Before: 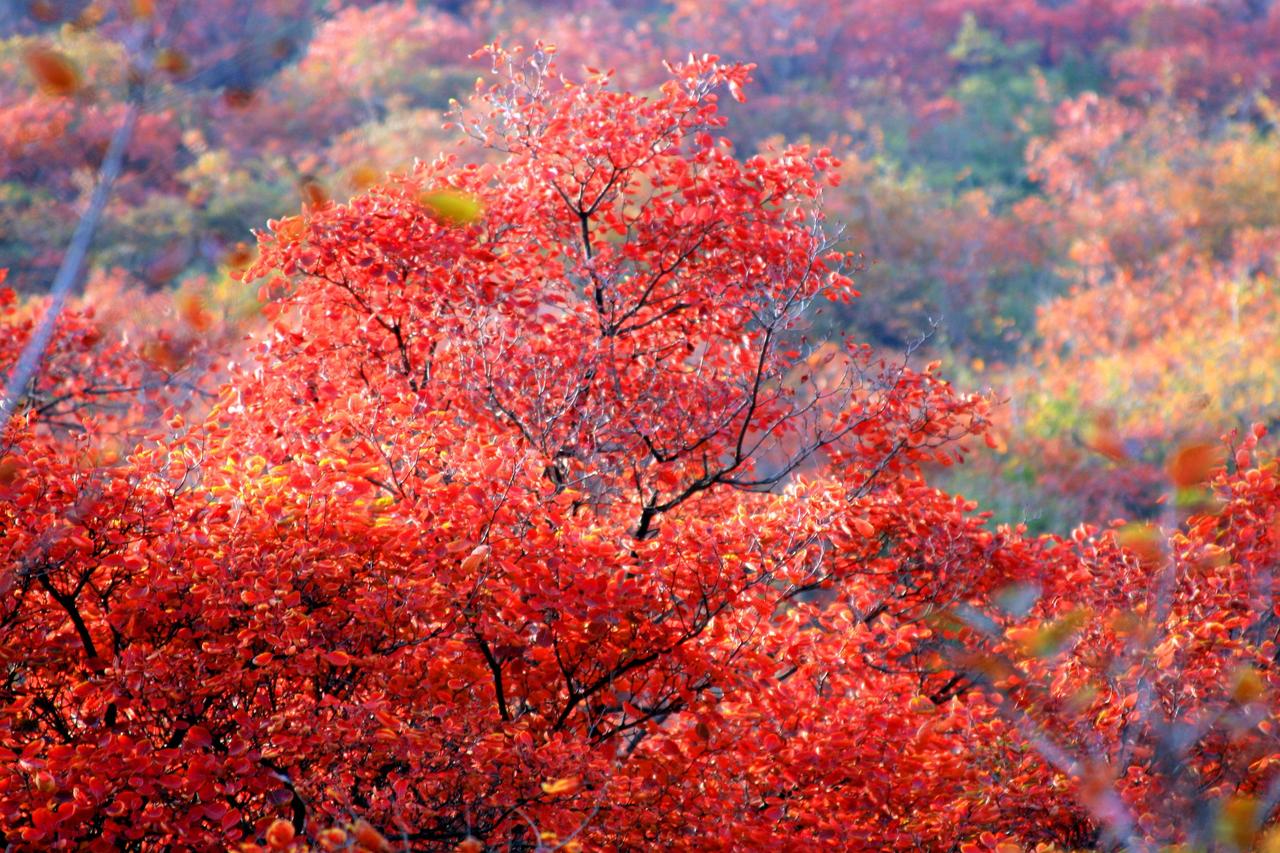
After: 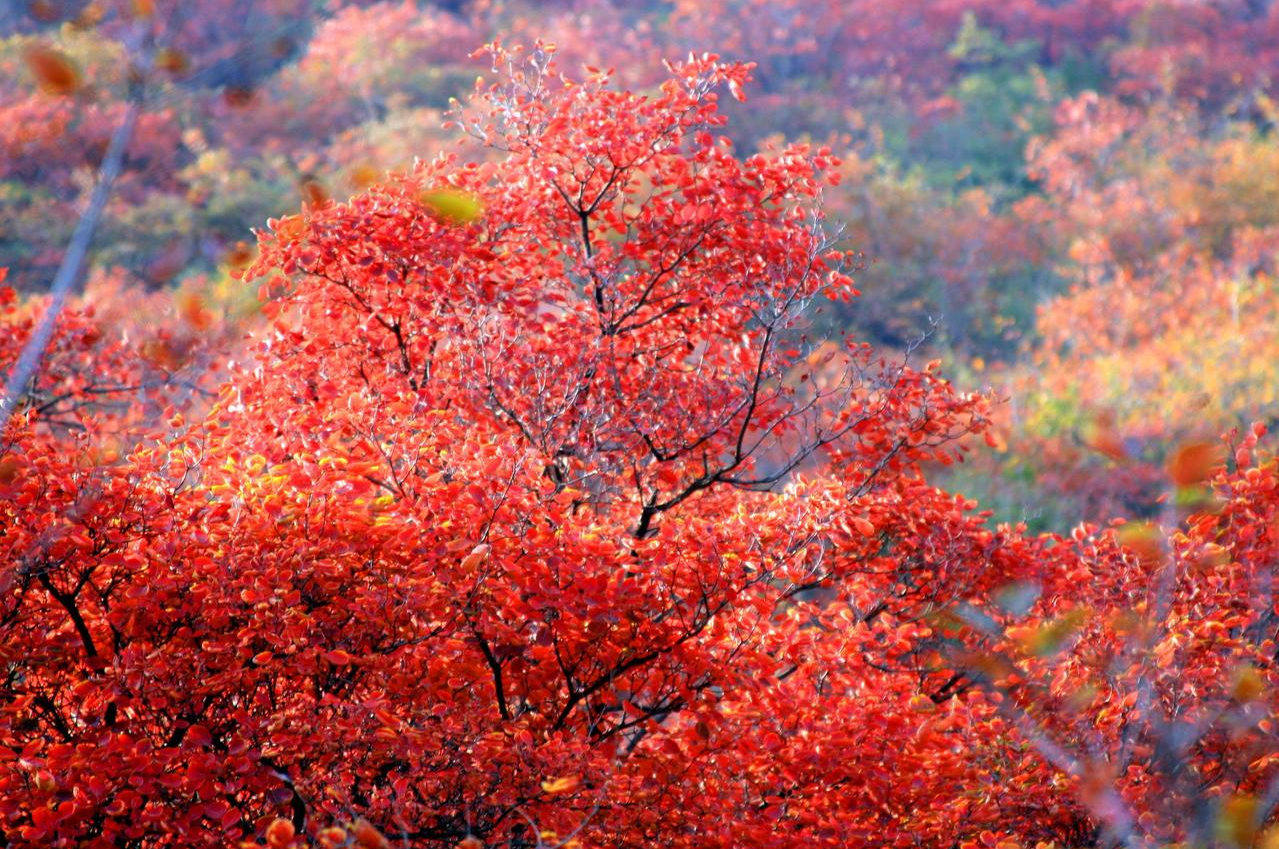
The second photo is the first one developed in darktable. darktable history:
crop: top 0.215%, bottom 0.169%
